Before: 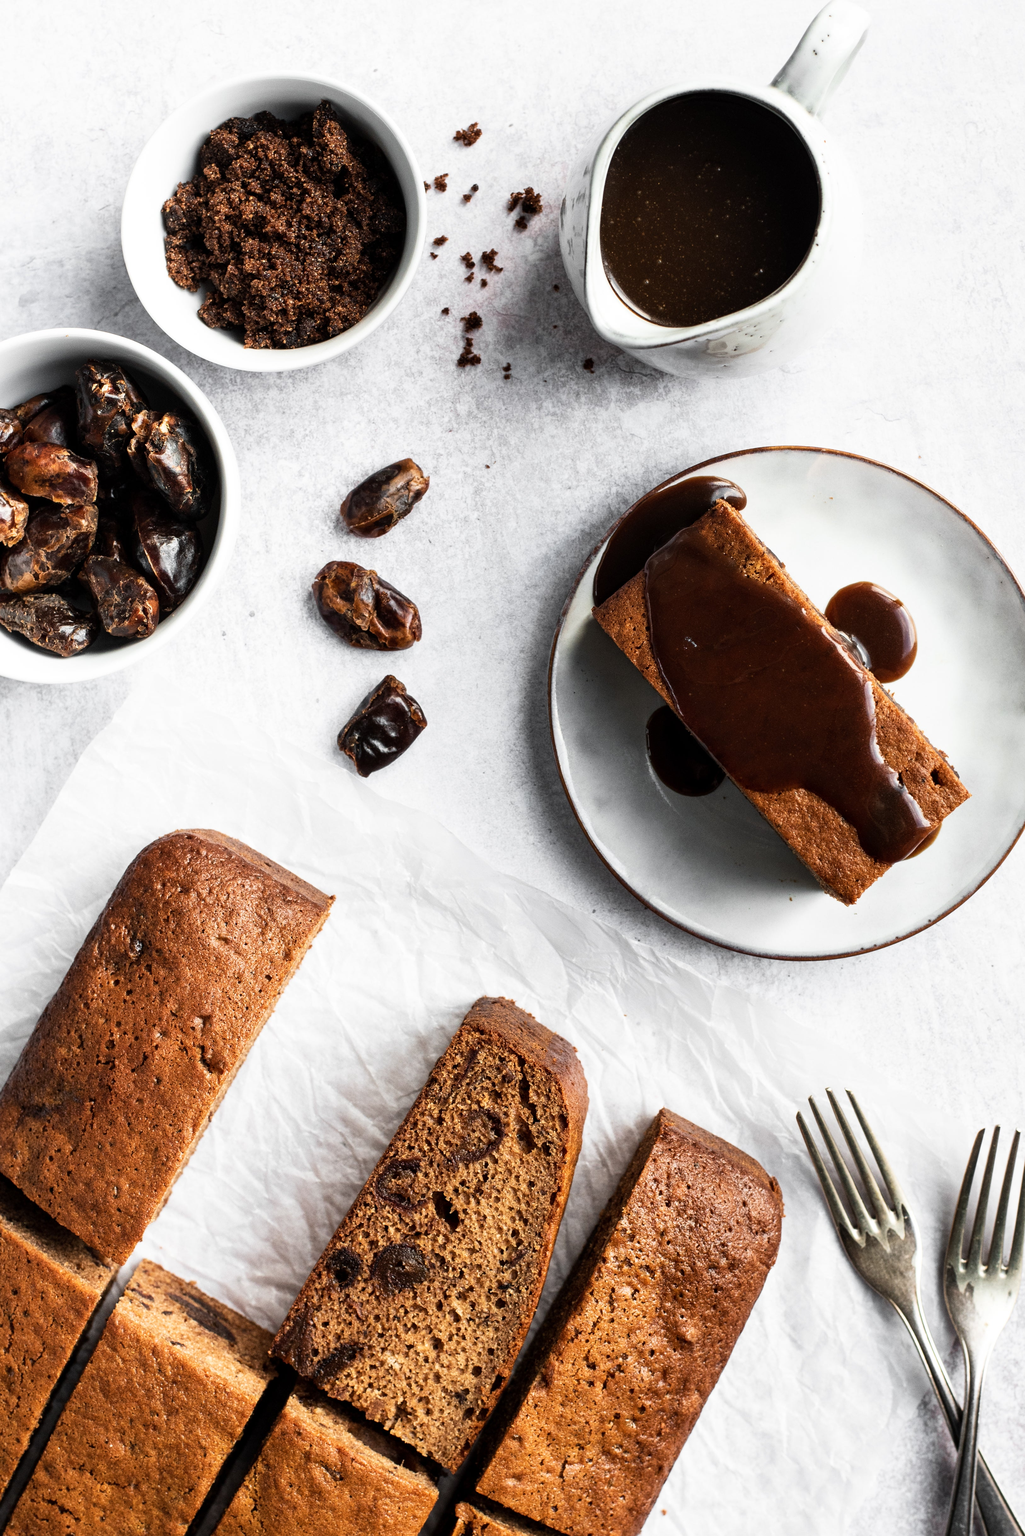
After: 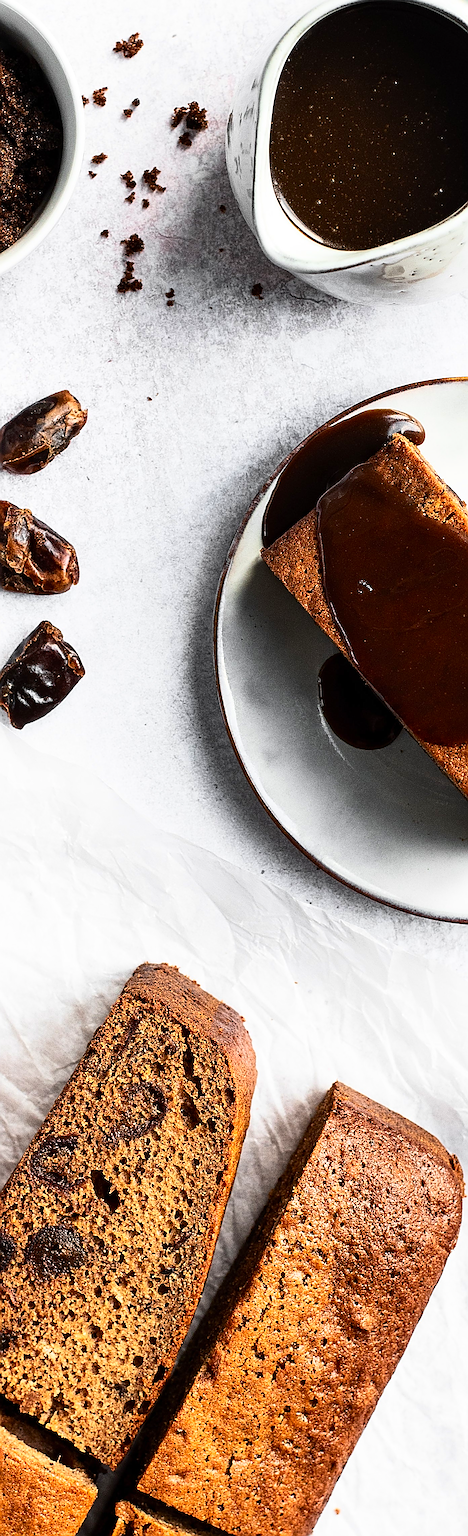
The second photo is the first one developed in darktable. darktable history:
contrast brightness saturation: contrast 0.227, brightness 0.099, saturation 0.286
crop: left 33.904%, top 6.007%, right 22.861%
sharpen: amount 1.997
